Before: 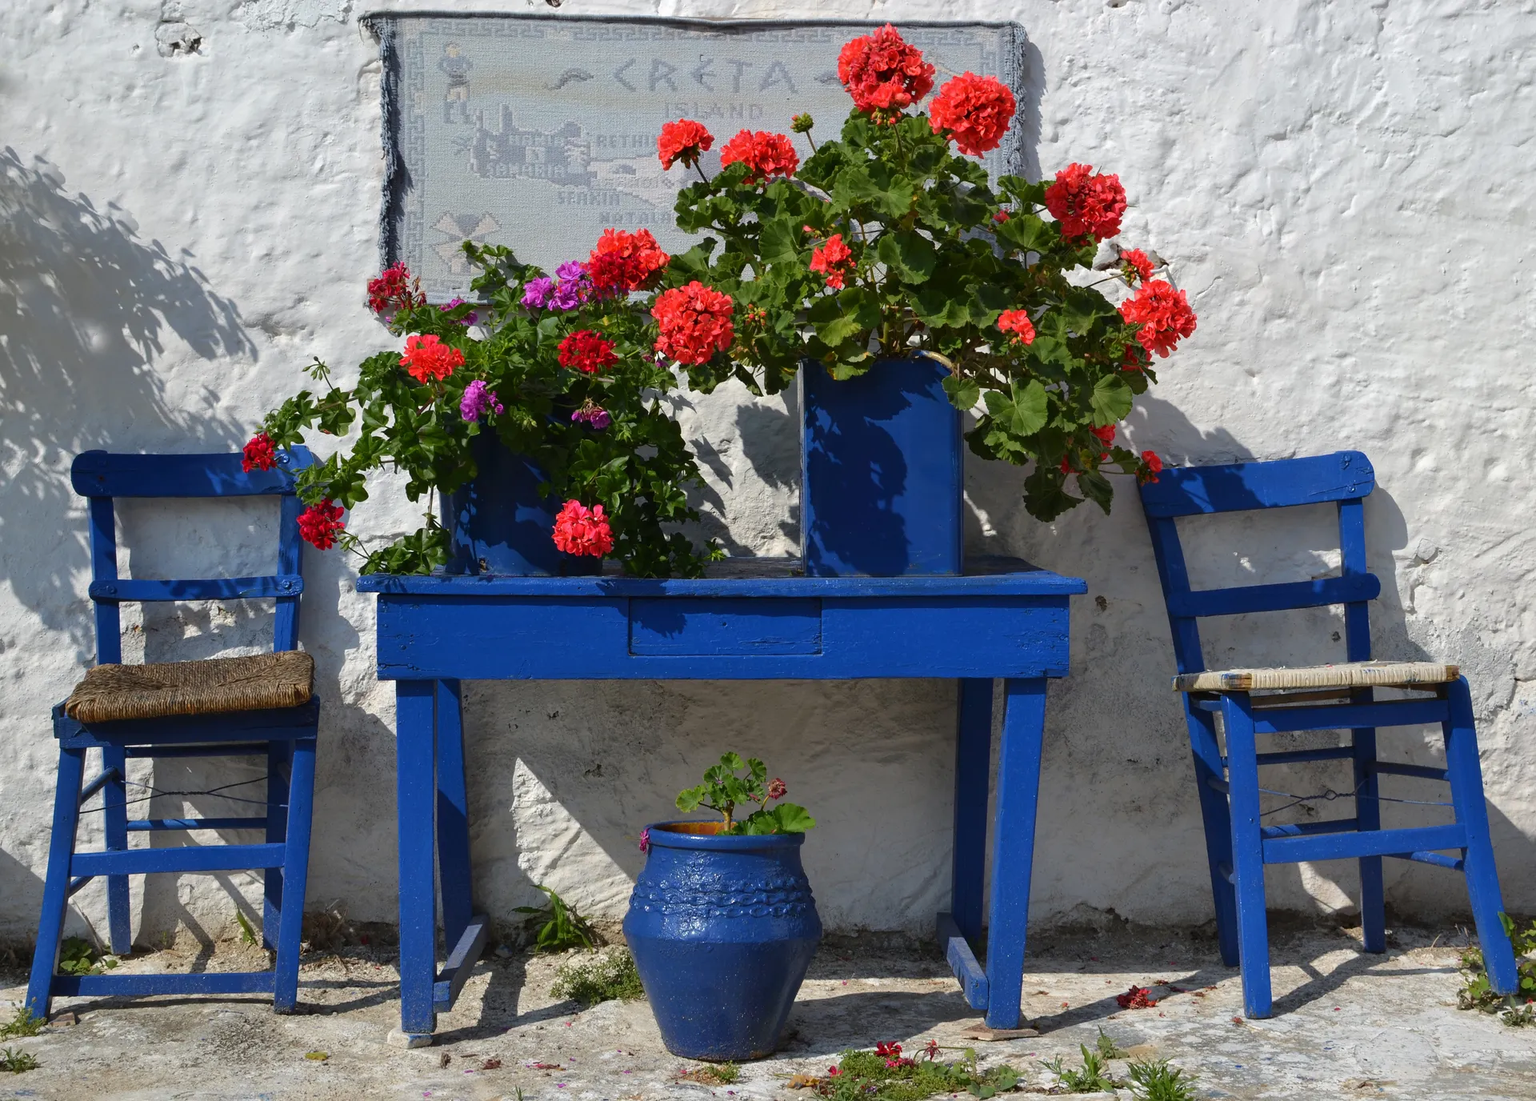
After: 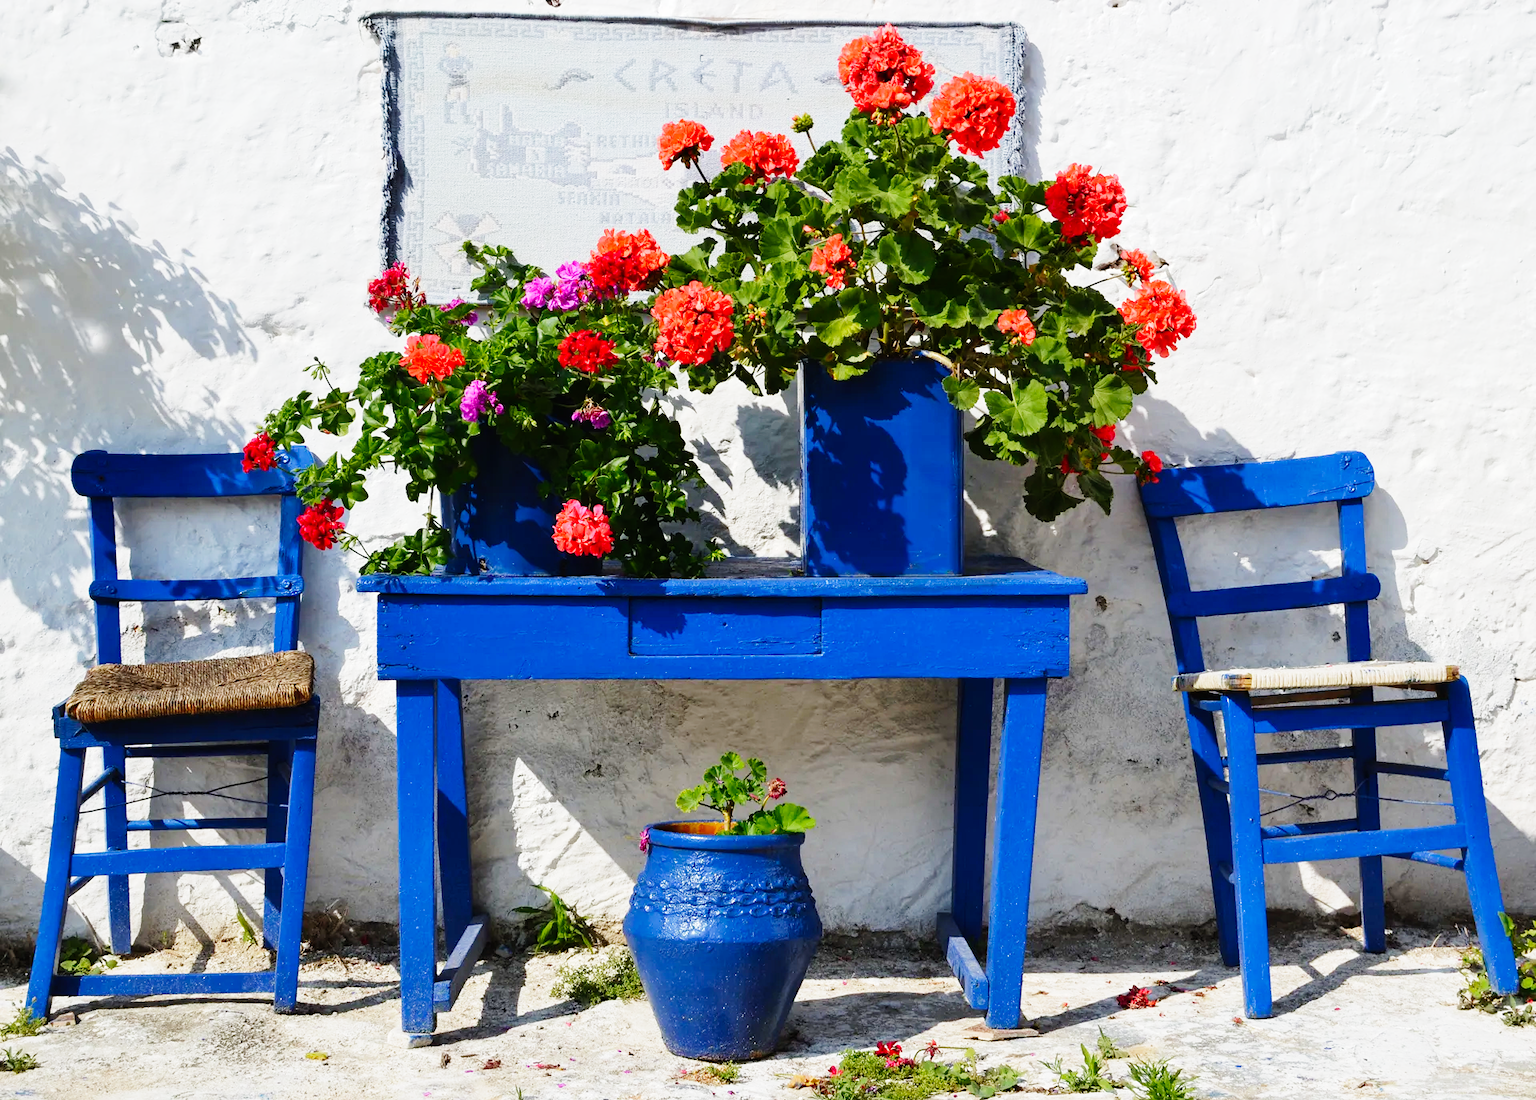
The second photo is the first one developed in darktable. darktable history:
tone equalizer: on, module defaults
base curve: curves: ch0 [(0, 0) (0, 0.001) (0.001, 0.001) (0.004, 0.002) (0.007, 0.004) (0.015, 0.013) (0.033, 0.045) (0.052, 0.096) (0.075, 0.17) (0.099, 0.241) (0.163, 0.42) (0.219, 0.55) (0.259, 0.616) (0.327, 0.722) (0.365, 0.765) (0.522, 0.873) (0.547, 0.881) (0.689, 0.919) (0.826, 0.952) (1, 1)], preserve colors none
